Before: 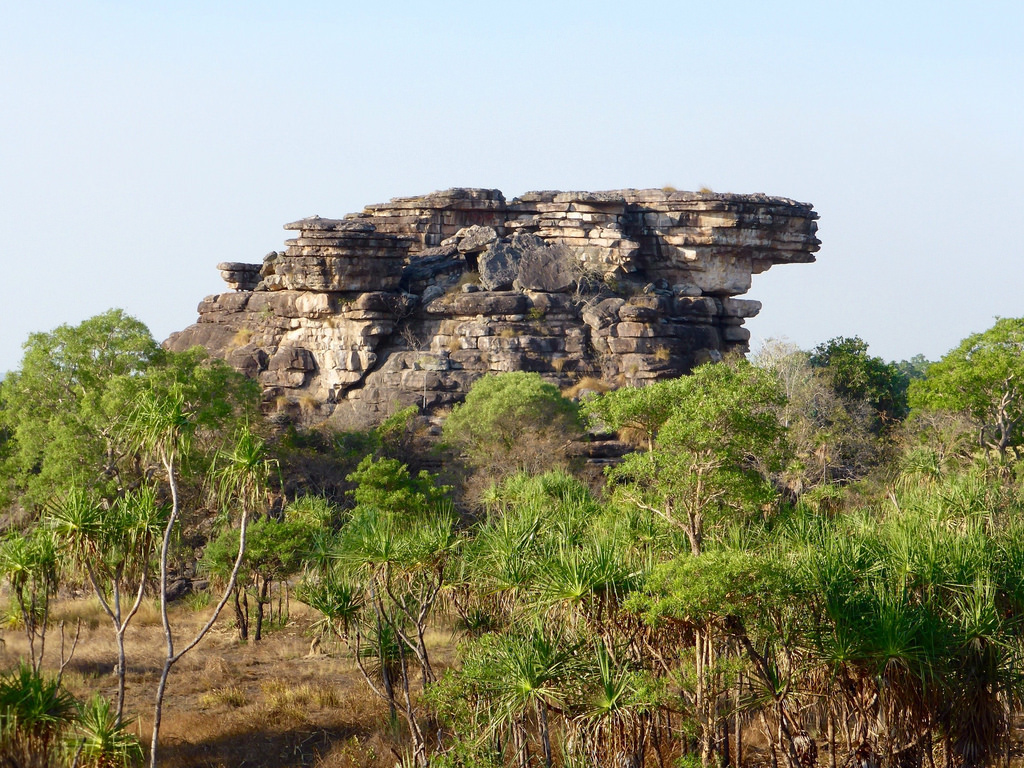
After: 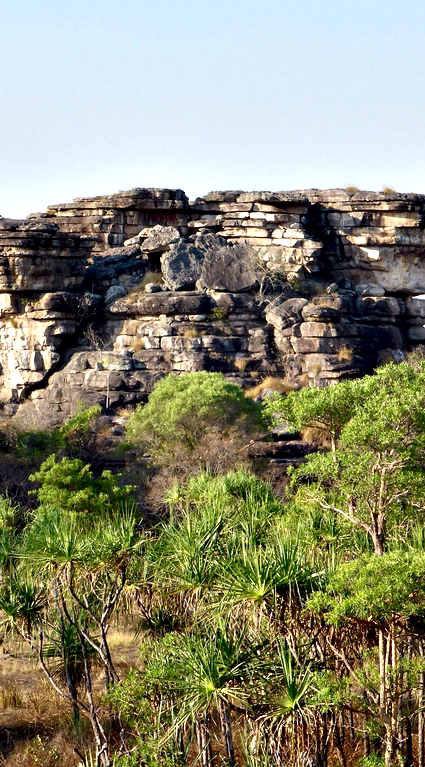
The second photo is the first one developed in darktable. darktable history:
contrast equalizer: octaves 7, y [[0.6 ×6], [0.55 ×6], [0 ×6], [0 ×6], [0 ×6]]
crop: left 31%, right 27.428%
